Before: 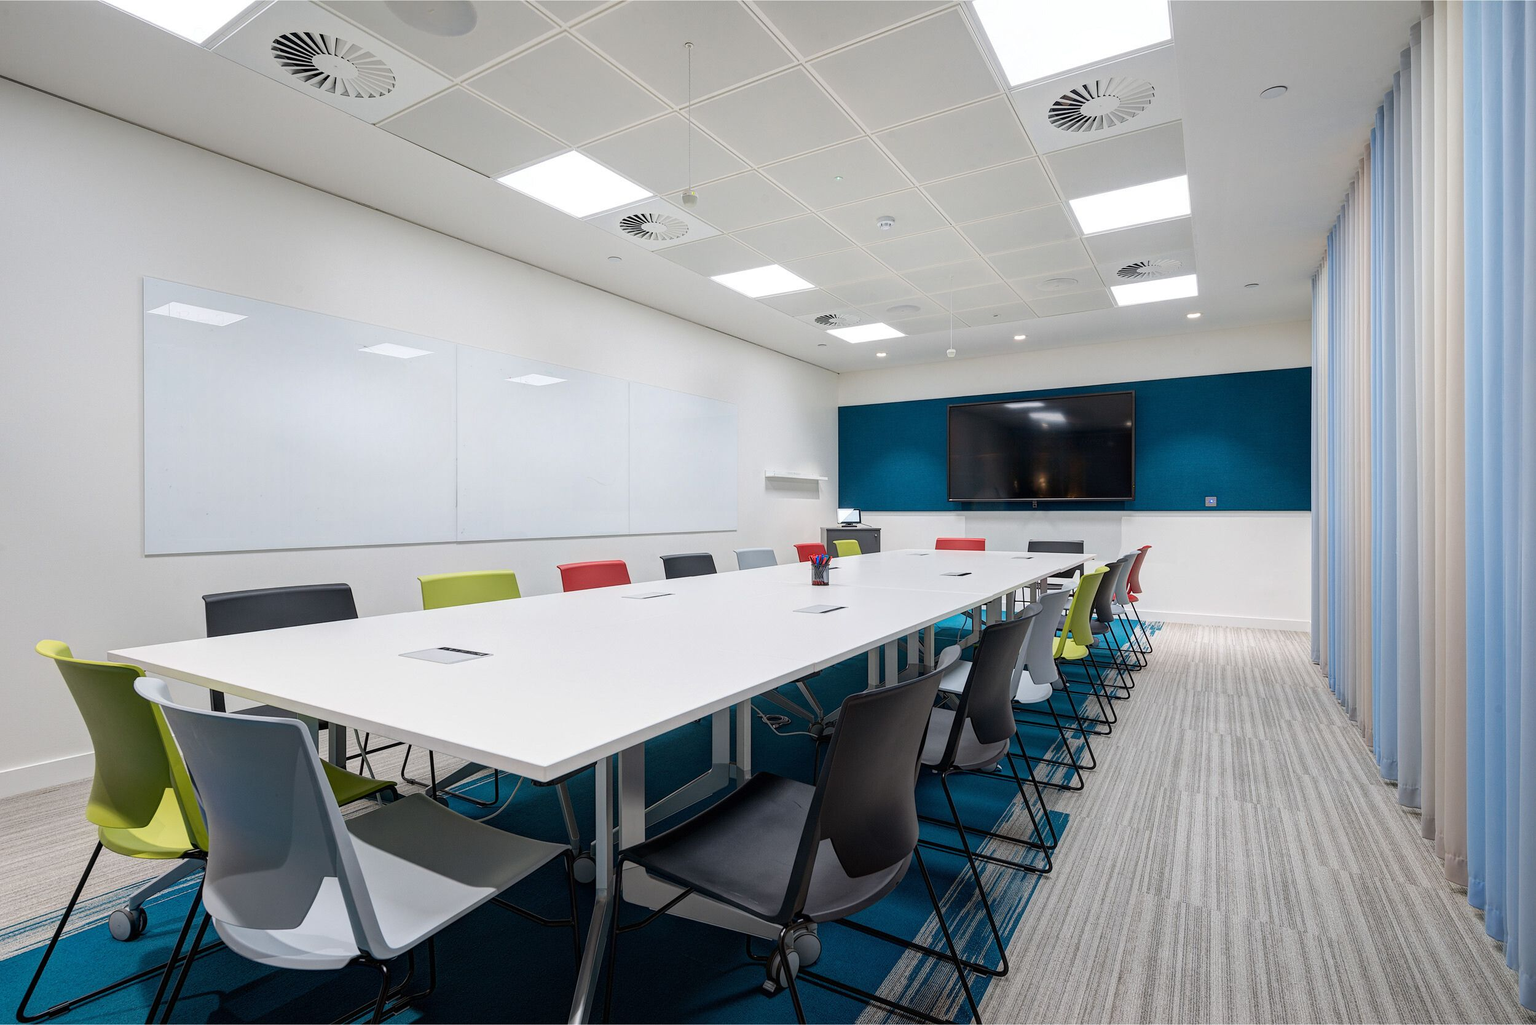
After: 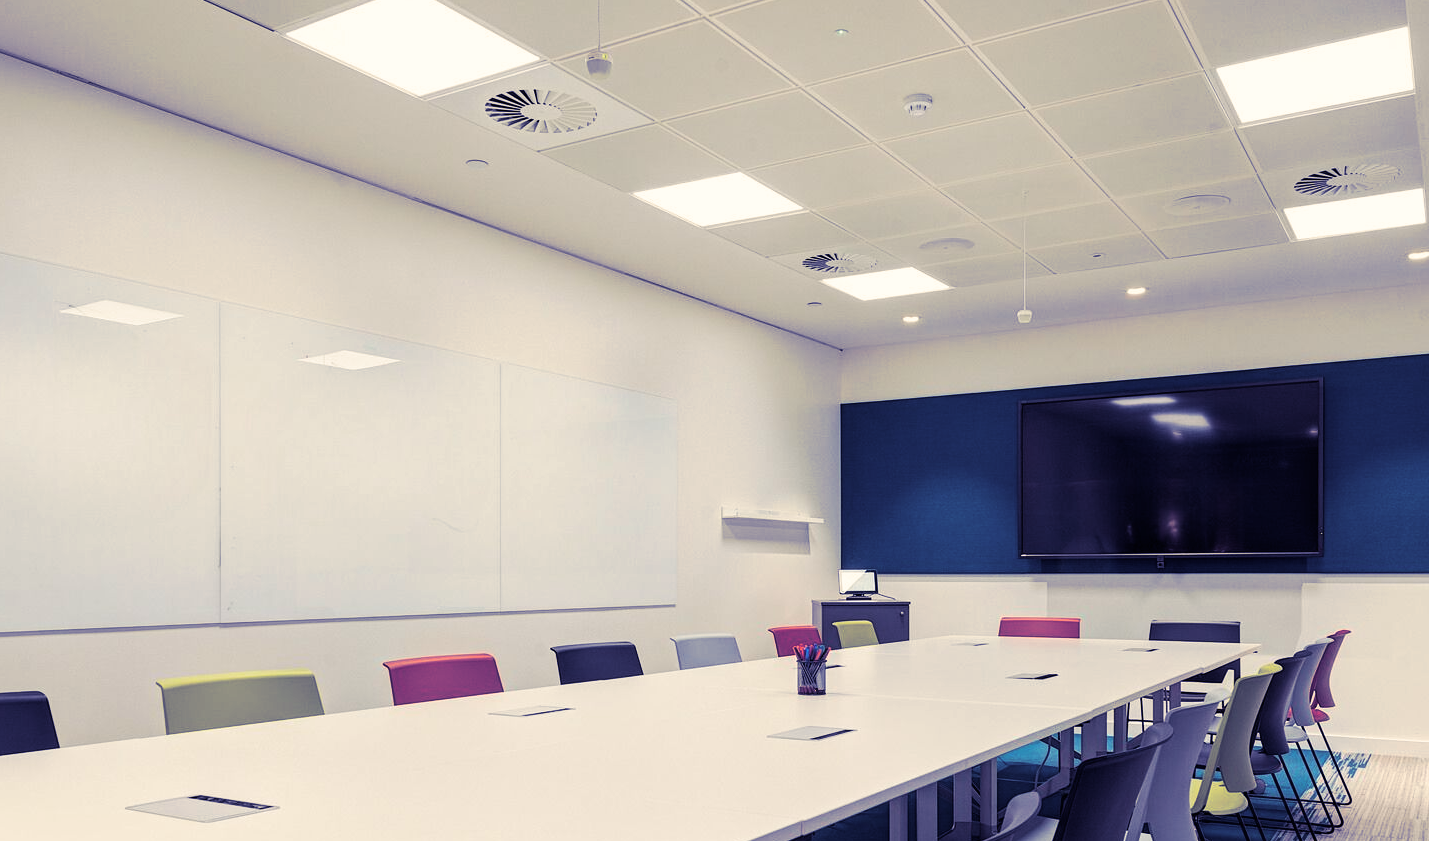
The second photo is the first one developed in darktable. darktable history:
white balance: red 1.045, blue 0.932
crop: left 20.932%, top 15.471%, right 21.848%, bottom 34.081%
split-toning: shadows › hue 242.67°, shadows › saturation 0.733, highlights › hue 45.33°, highlights › saturation 0.667, balance -53.304, compress 21.15%
